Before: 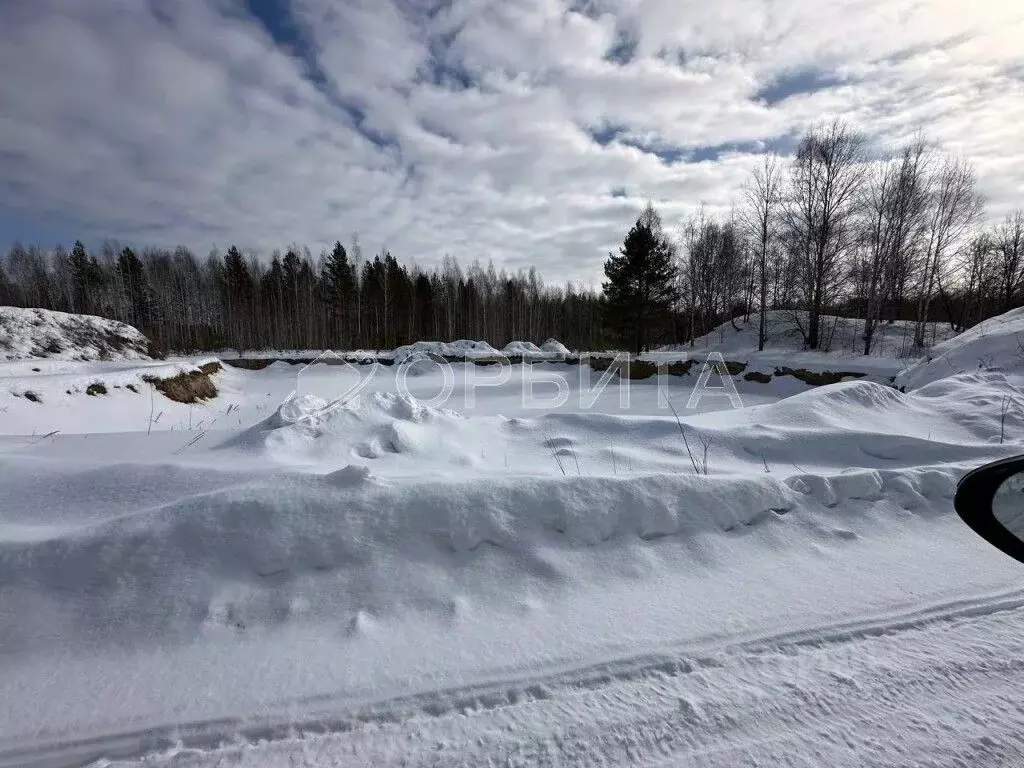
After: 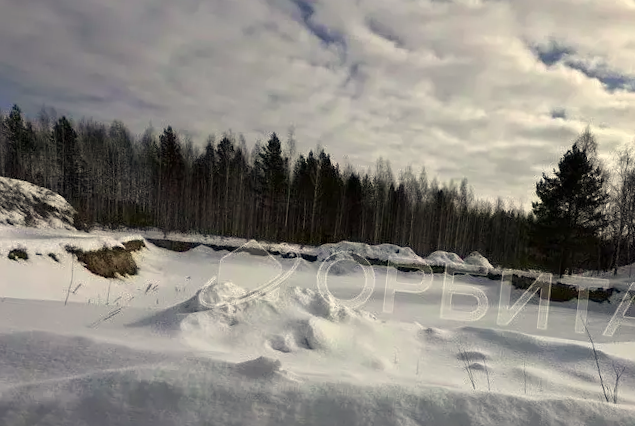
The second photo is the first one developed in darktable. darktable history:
color correction: highlights a* 1.45, highlights b* 18.21
crop and rotate: angle -6.06°, left 2.19%, top 6.797%, right 27.319%, bottom 30.153%
